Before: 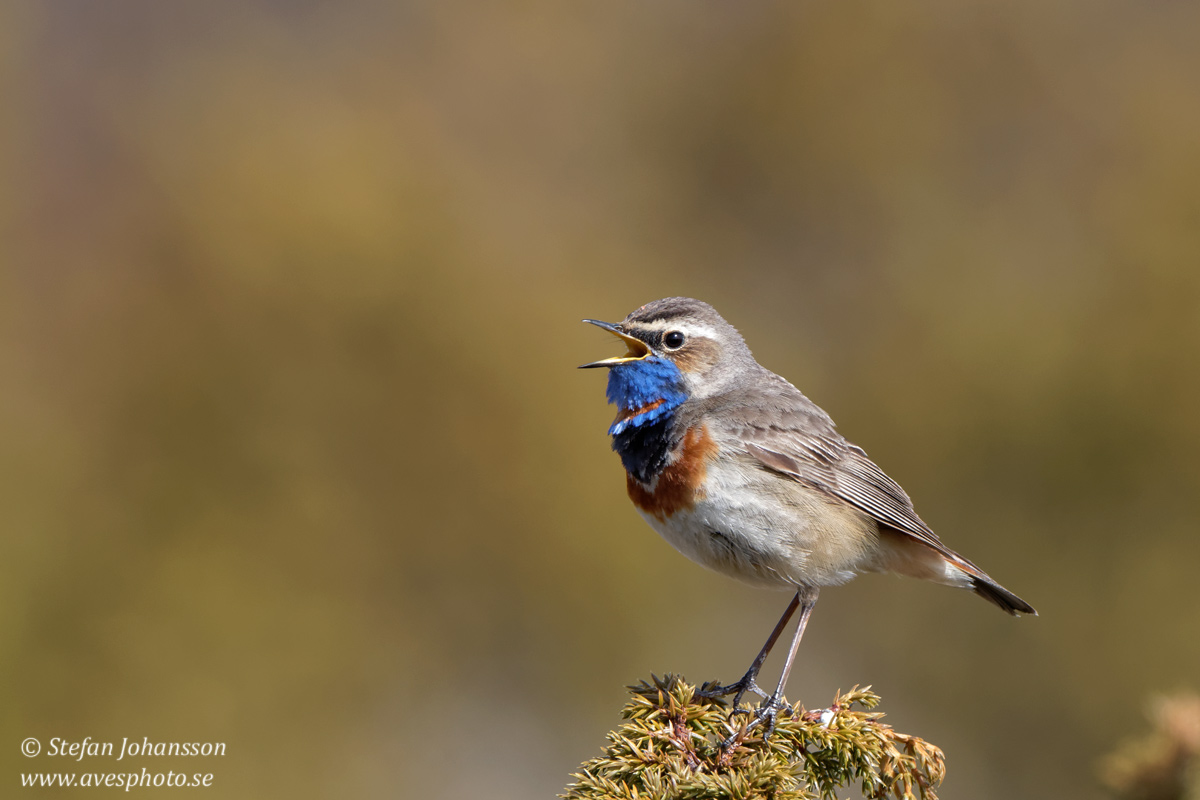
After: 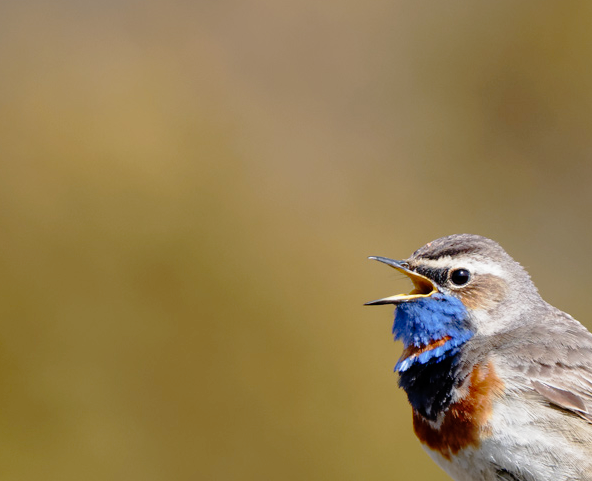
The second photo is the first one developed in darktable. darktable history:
crop: left 17.874%, top 7.883%, right 32.714%, bottom 31.927%
tone curve: curves: ch0 [(0, 0) (0.088, 0.042) (0.208, 0.176) (0.257, 0.267) (0.406, 0.483) (0.489, 0.556) (0.667, 0.73) (0.793, 0.851) (0.994, 0.974)]; ch1 [(0, 0) (0.161, 0.092) (0.35, 0.33) (0.392, 0.392) (0.457, 0.467) (0.505, 0.497) (0.537, 0.518) (0.553, 0.53) (0.58, 0.567) (0.739, 0.697) (1, 1)]; ch2 [(0, 0) (0.346, 0.362) (0.448, 0.419) (0.502, 0.499) (0.533, 0.517) (0.556, 0.533) (0.629, 0.619) (0.717, 0.678) (1, 1)], preserve colors none
